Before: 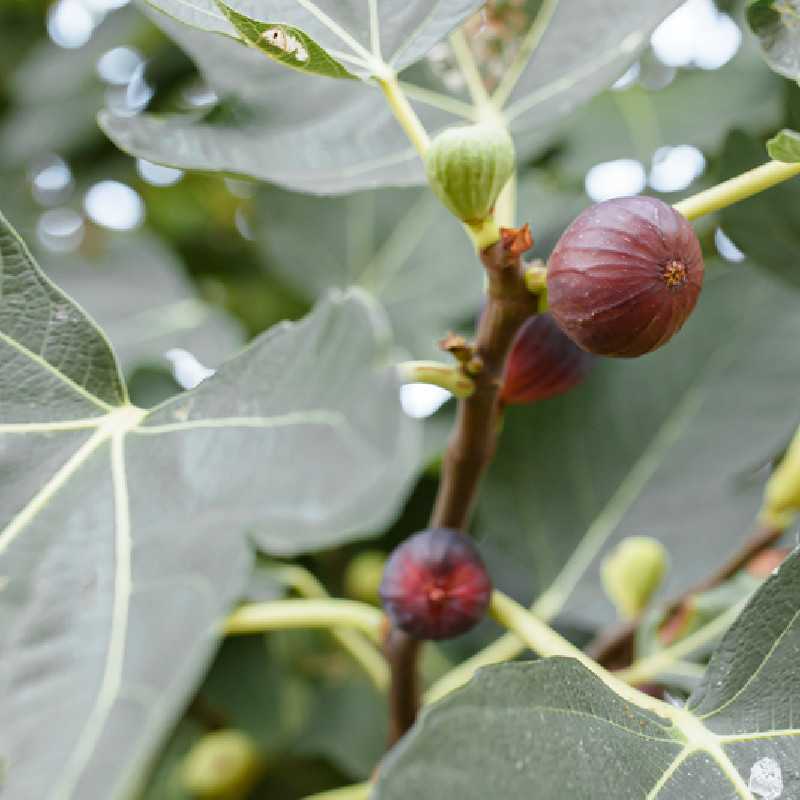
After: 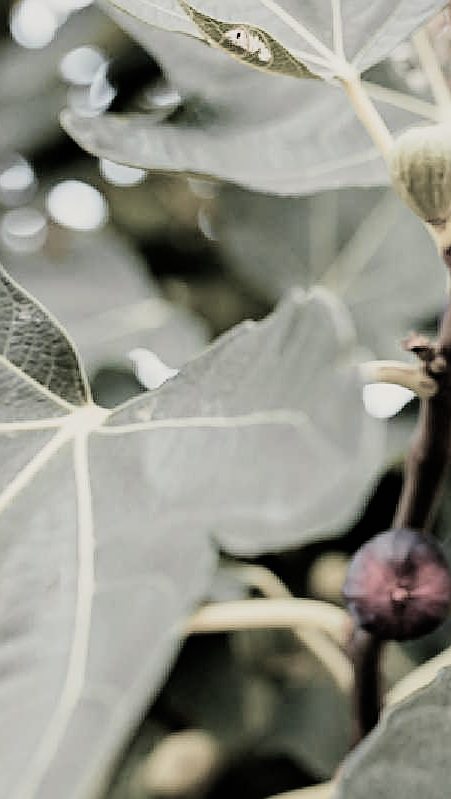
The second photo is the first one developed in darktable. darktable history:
crop: left 4.686%, right 38.874%
filmic rgb: black relative exposure -5.11 EV, white relative exposure 3.98 EV, threshold 3.03 EV, hardness 2.89, contrast 1.387, highlights saturation mix -29.58%, color science v4 (2020), enable highlight reconstruction true
sharpen: on, module defaults
color zones: curves: ch2 [(0, 0.5) (0.084, 0.497) (0.323, 0.335) (0.4, 0.497) (1, 0.5)]
color balance rgb: shadows lift › luminance -19.678%, highlights gain › chroma 3.071%, highlights gain › hue 77.98°, perceptual saturation grading › global saturation 34.9%, perceptual saturation grading › highlights -25.258%, perceptual saturation grading › shadows 49.34%
